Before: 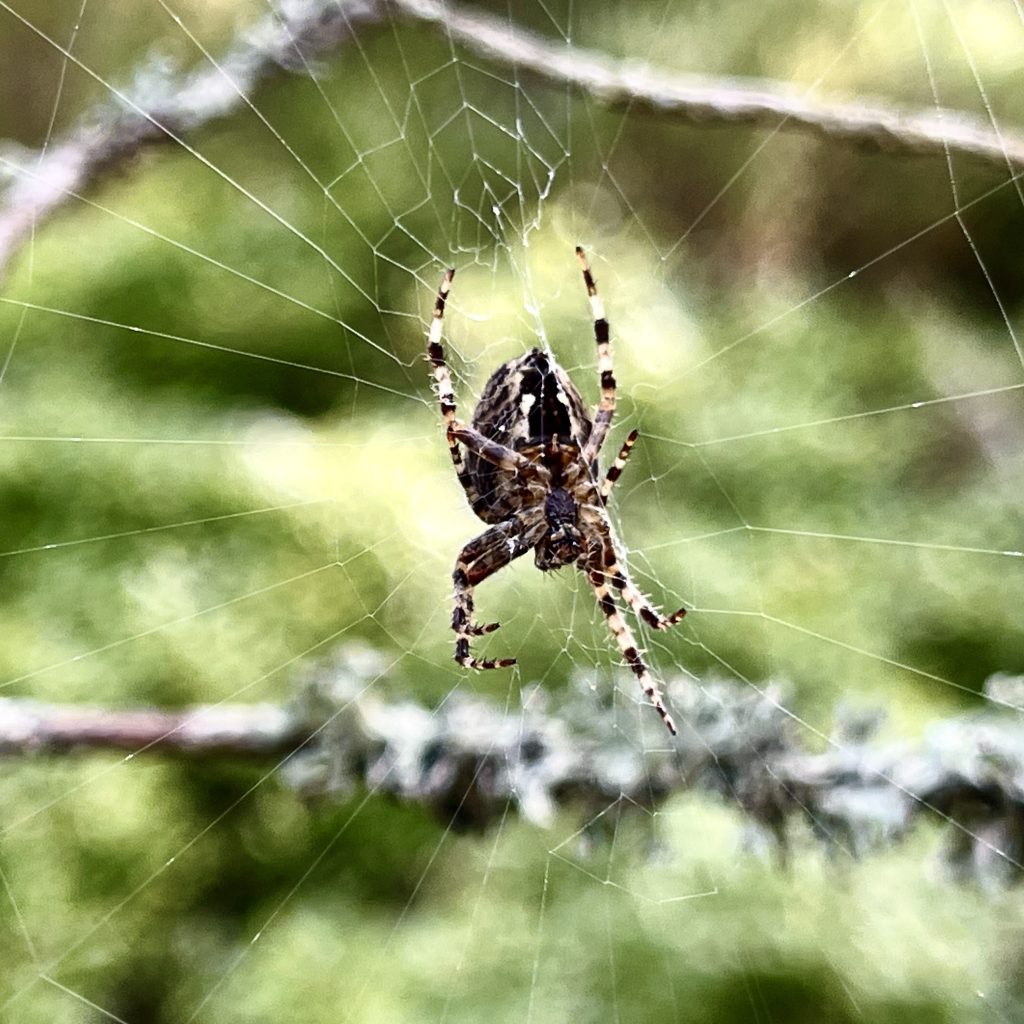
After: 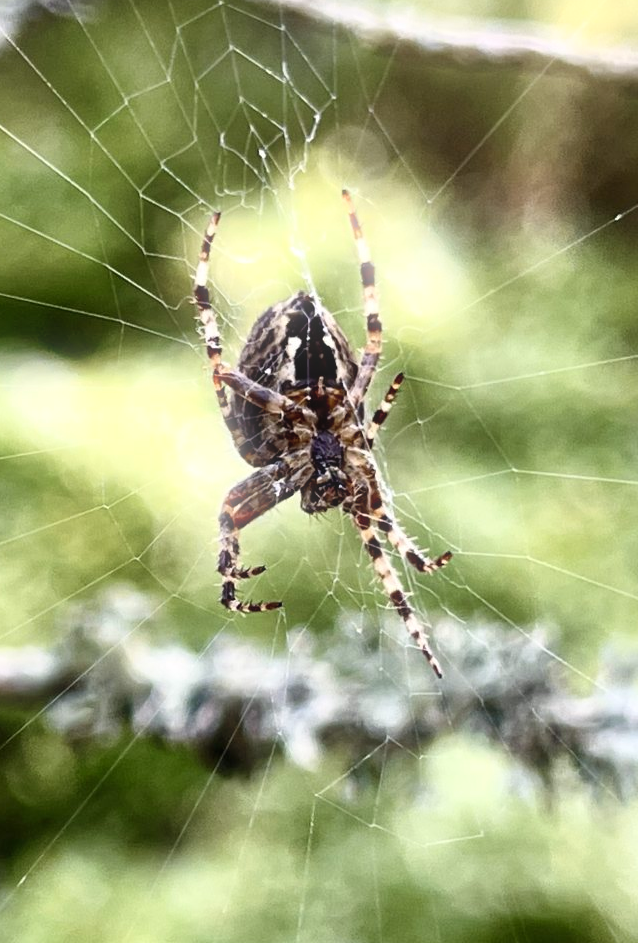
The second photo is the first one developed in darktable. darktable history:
crop and rotate: left 22.918%, top 5.629%, right 14.711%, bottom 2.247%
bloom: size 5%, threshold 95%, strength 15%
